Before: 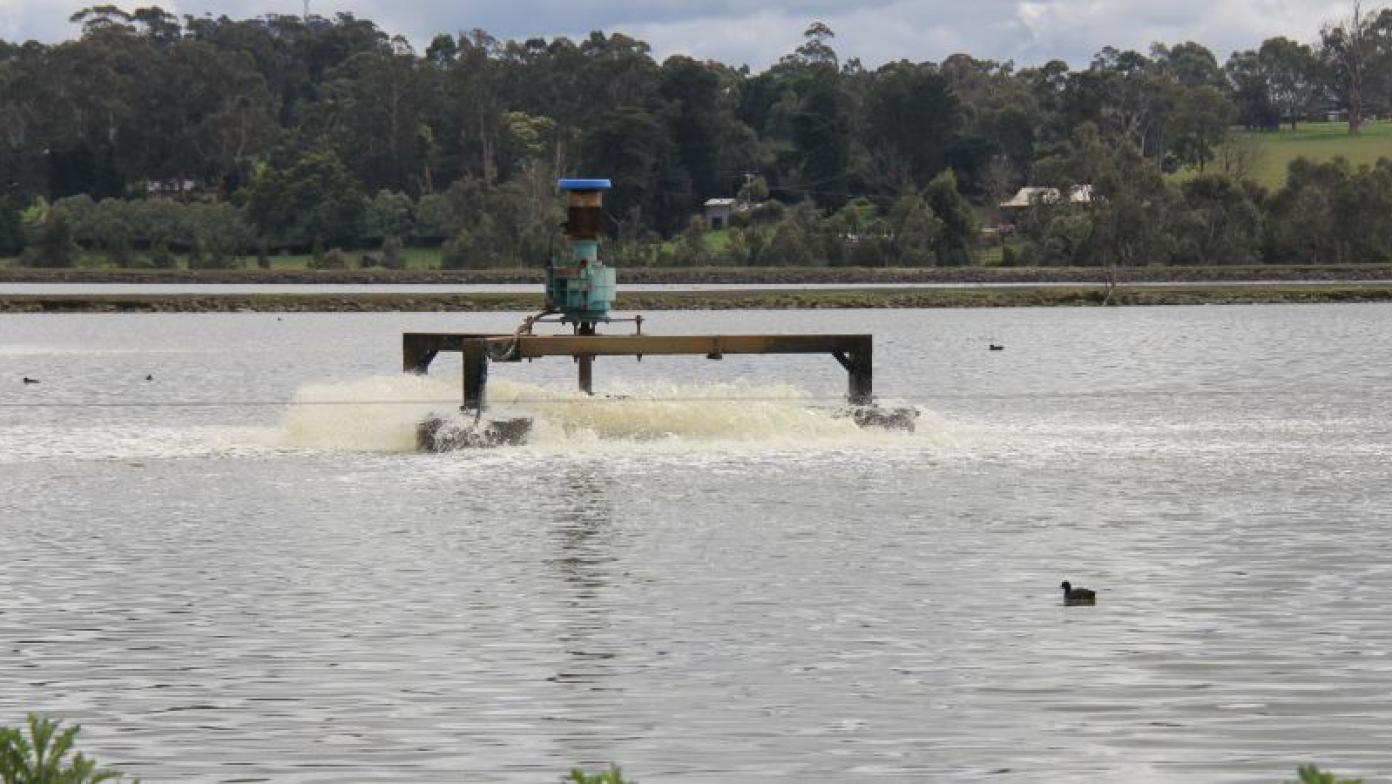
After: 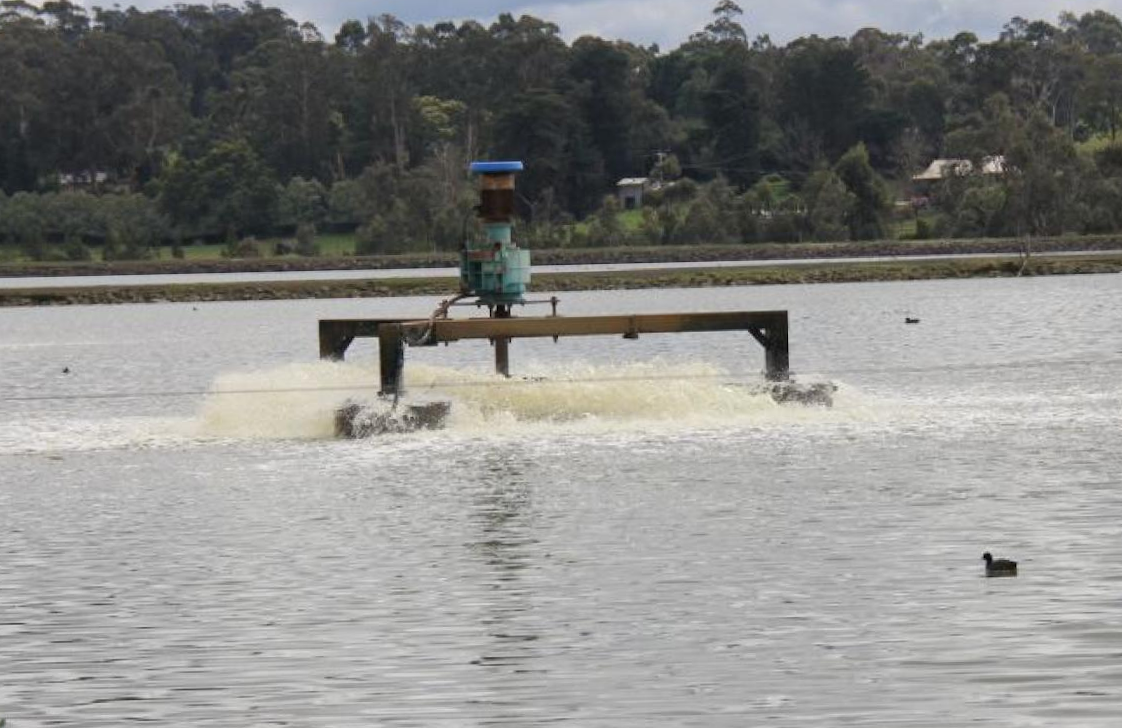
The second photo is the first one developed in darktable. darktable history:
crop and rotate: angle 1.34°, left 4.206%, top 0.655%, right 11.854%, bottom 2.645%
